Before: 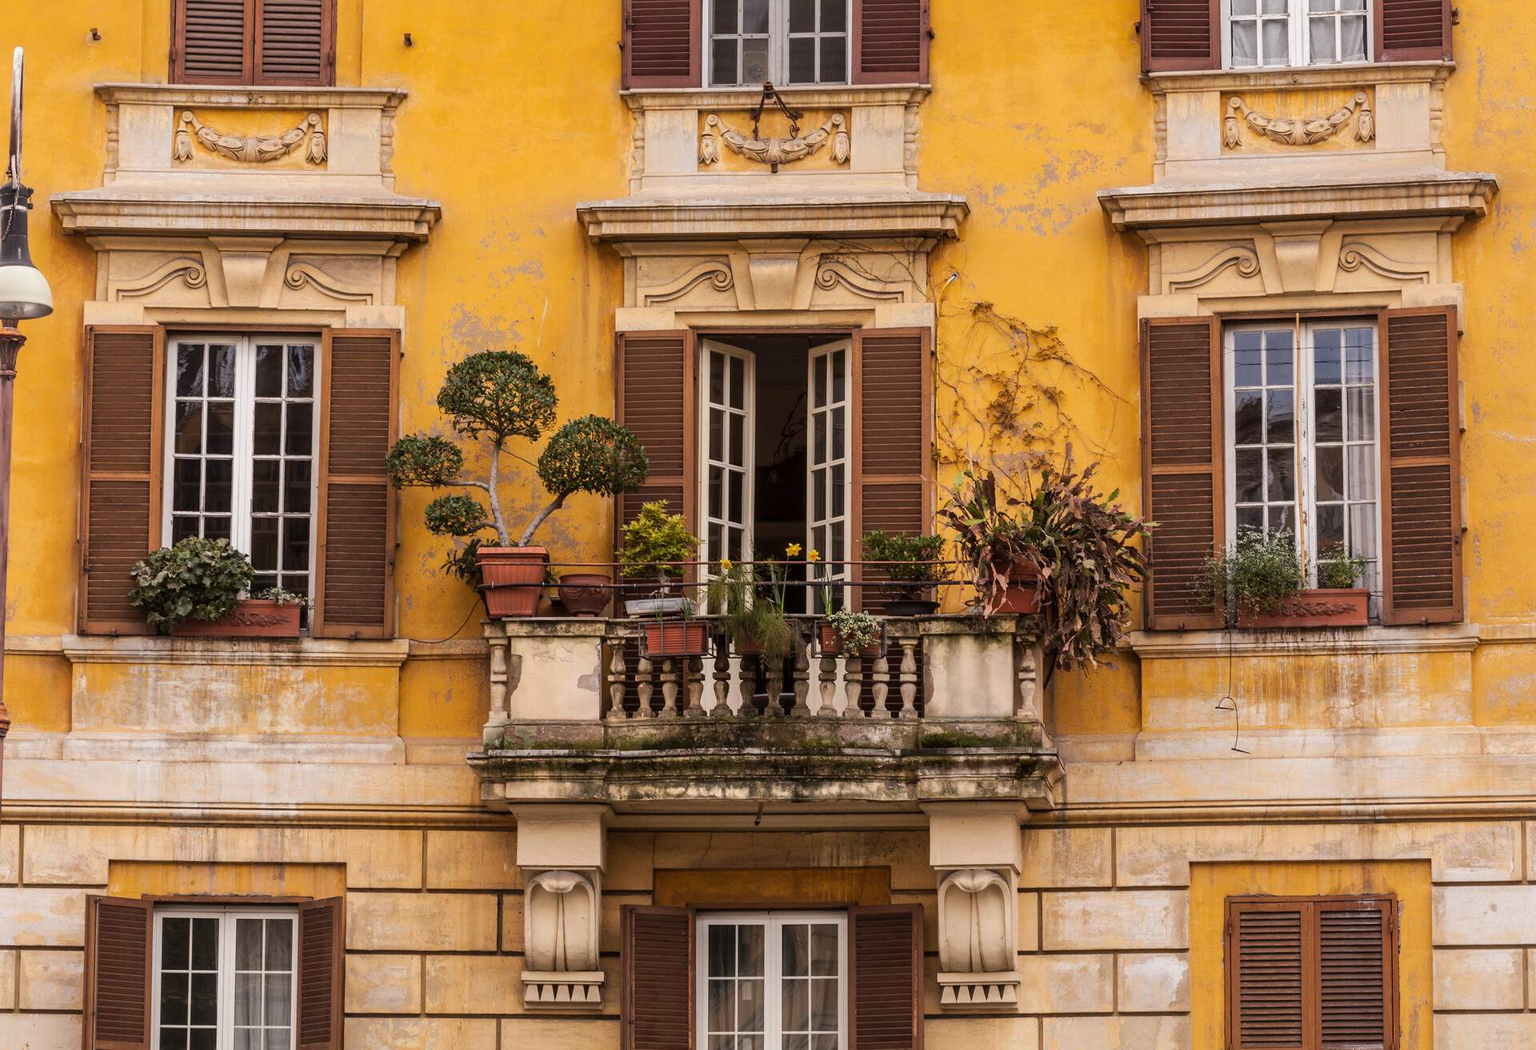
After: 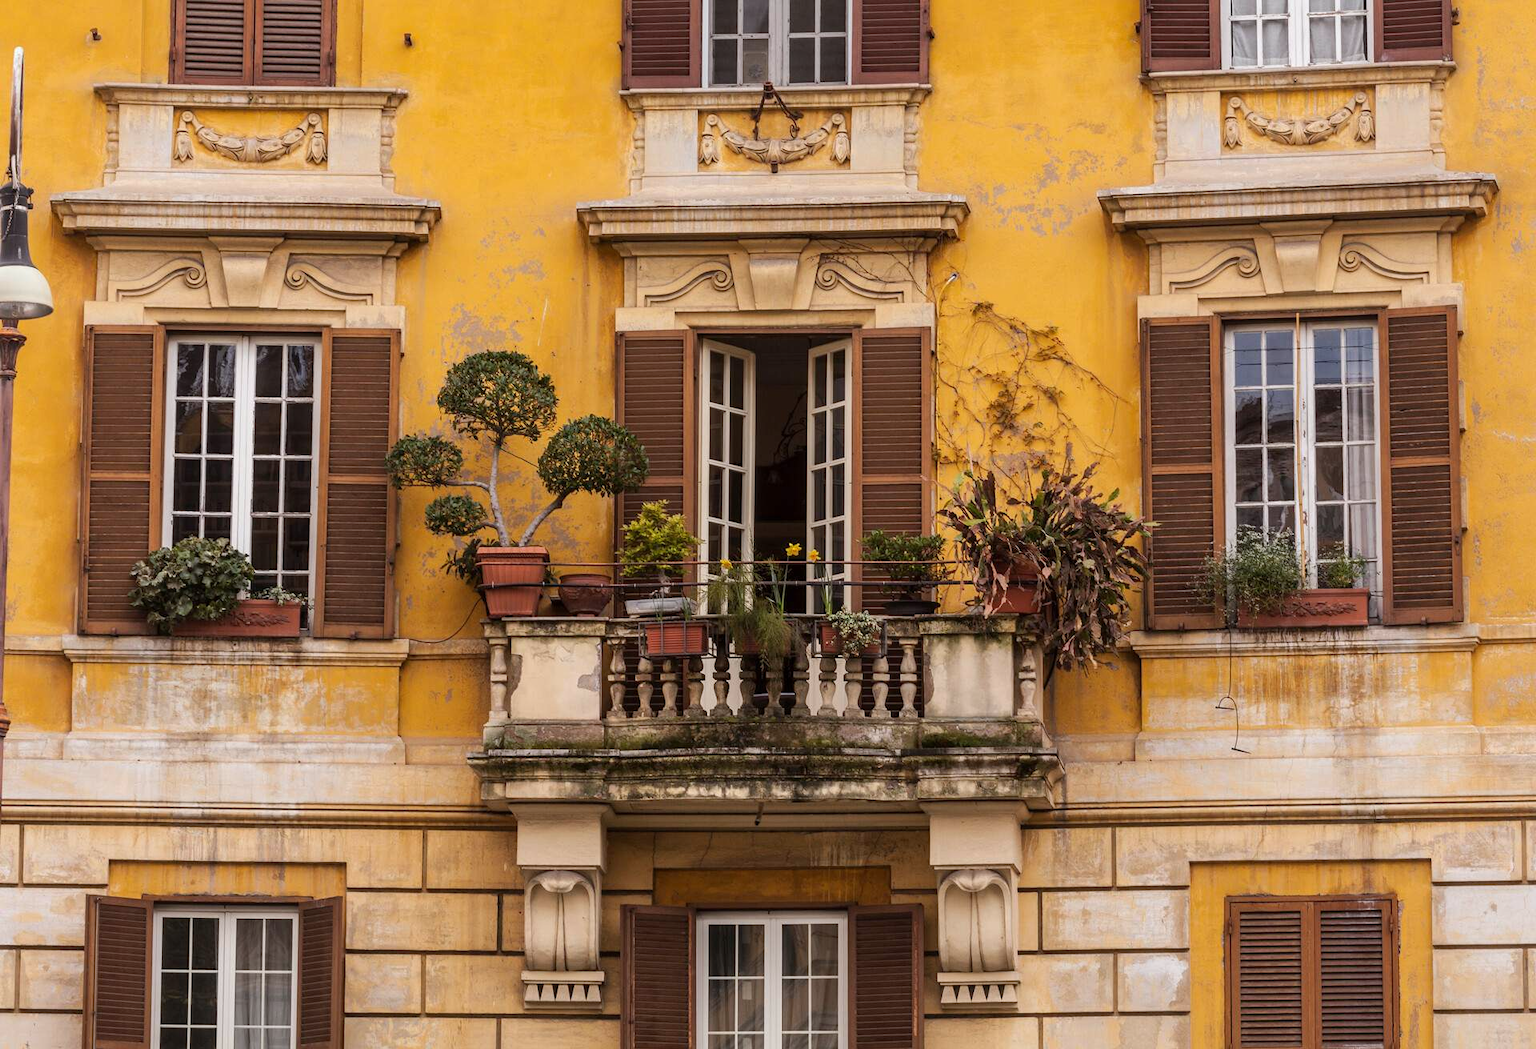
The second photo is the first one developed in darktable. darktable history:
white balance: red 0.986, blue 1.01
tone equalizer: on, module defaults
